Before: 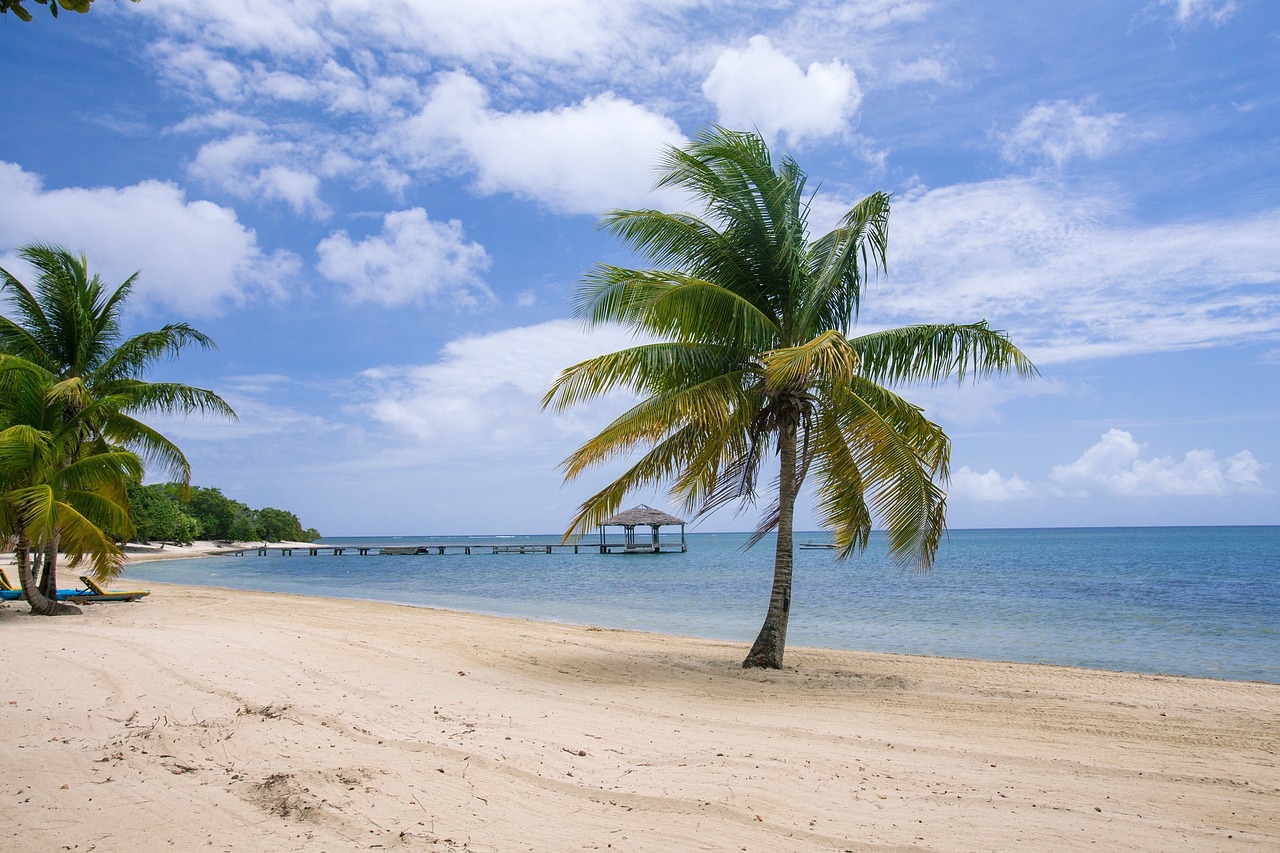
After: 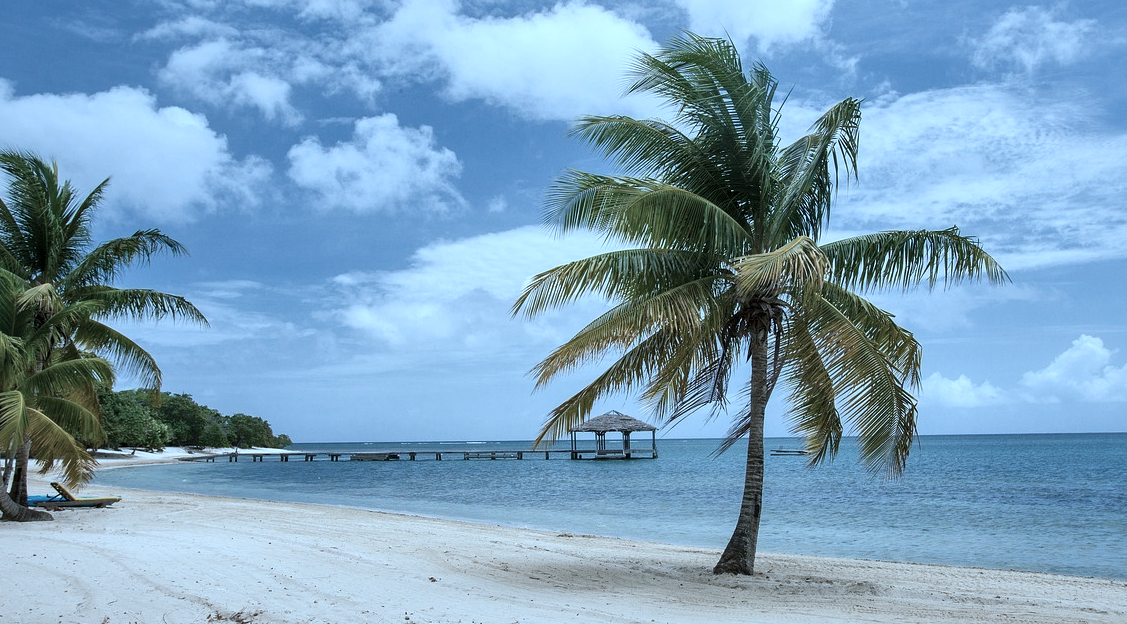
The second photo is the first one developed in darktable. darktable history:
crop and rotate: left 2.299%, top 11.078%, right 9.618%, bottom 15.766%
color correction: highlights a* -9.6, highlights b* -21.04
local contrast: mode bilateral grid, contrast 51, coarseness 51, detail 150%, midtone range 0.2
tone equalizer: edges refinement/feathering 500, mask exposure compensation -1.57 EV, preserve details no
contrast brightness saturation: contrast -0.061, saturation -0.405
